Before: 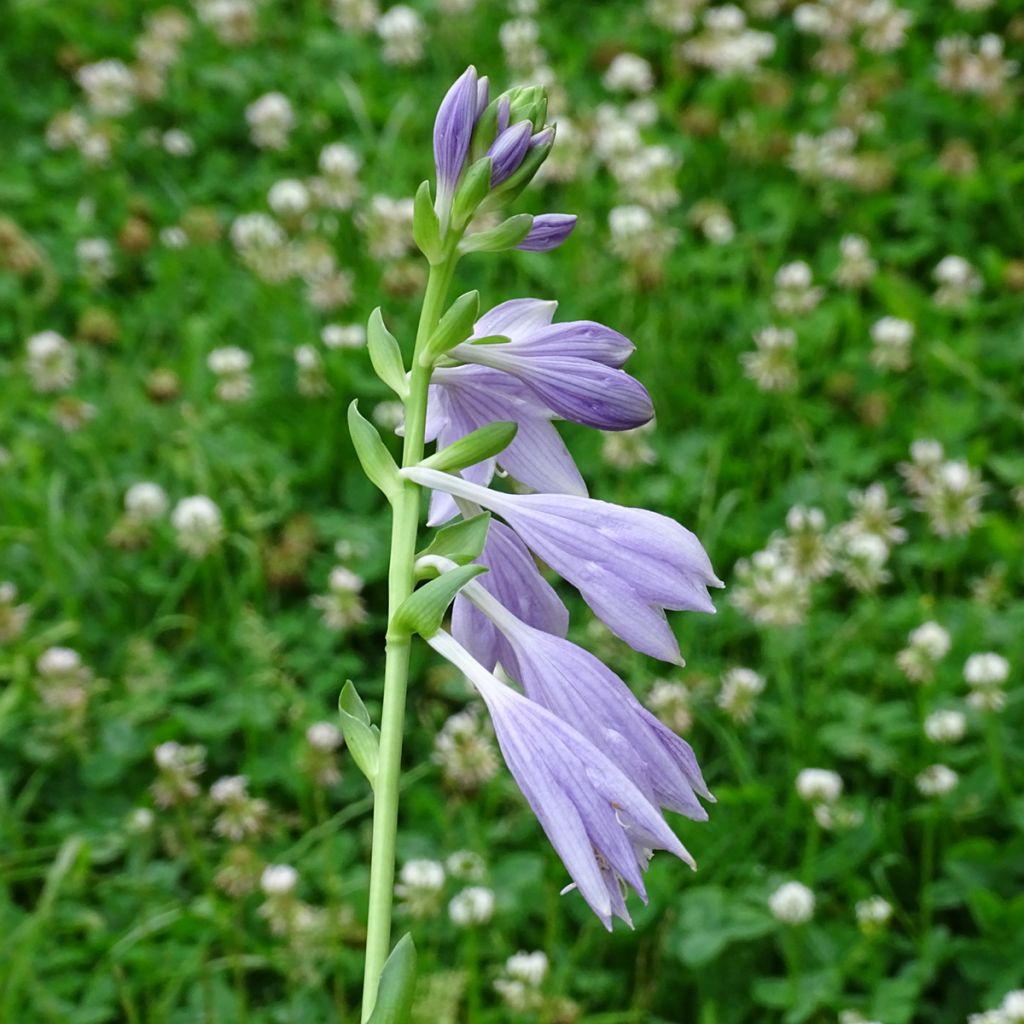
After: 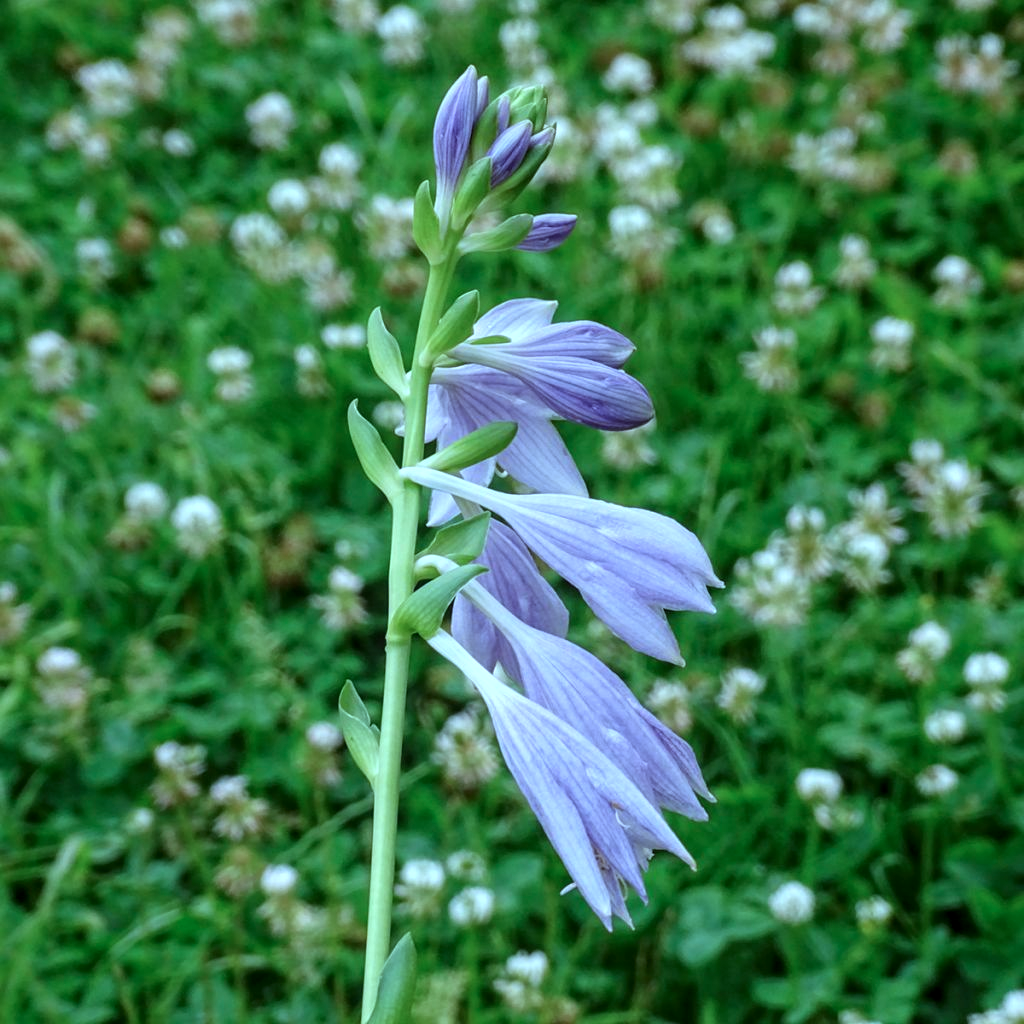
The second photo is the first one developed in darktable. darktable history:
local contrast: on, module defaults
color correction: highlights a* -9.65, highlights b* -21.14
